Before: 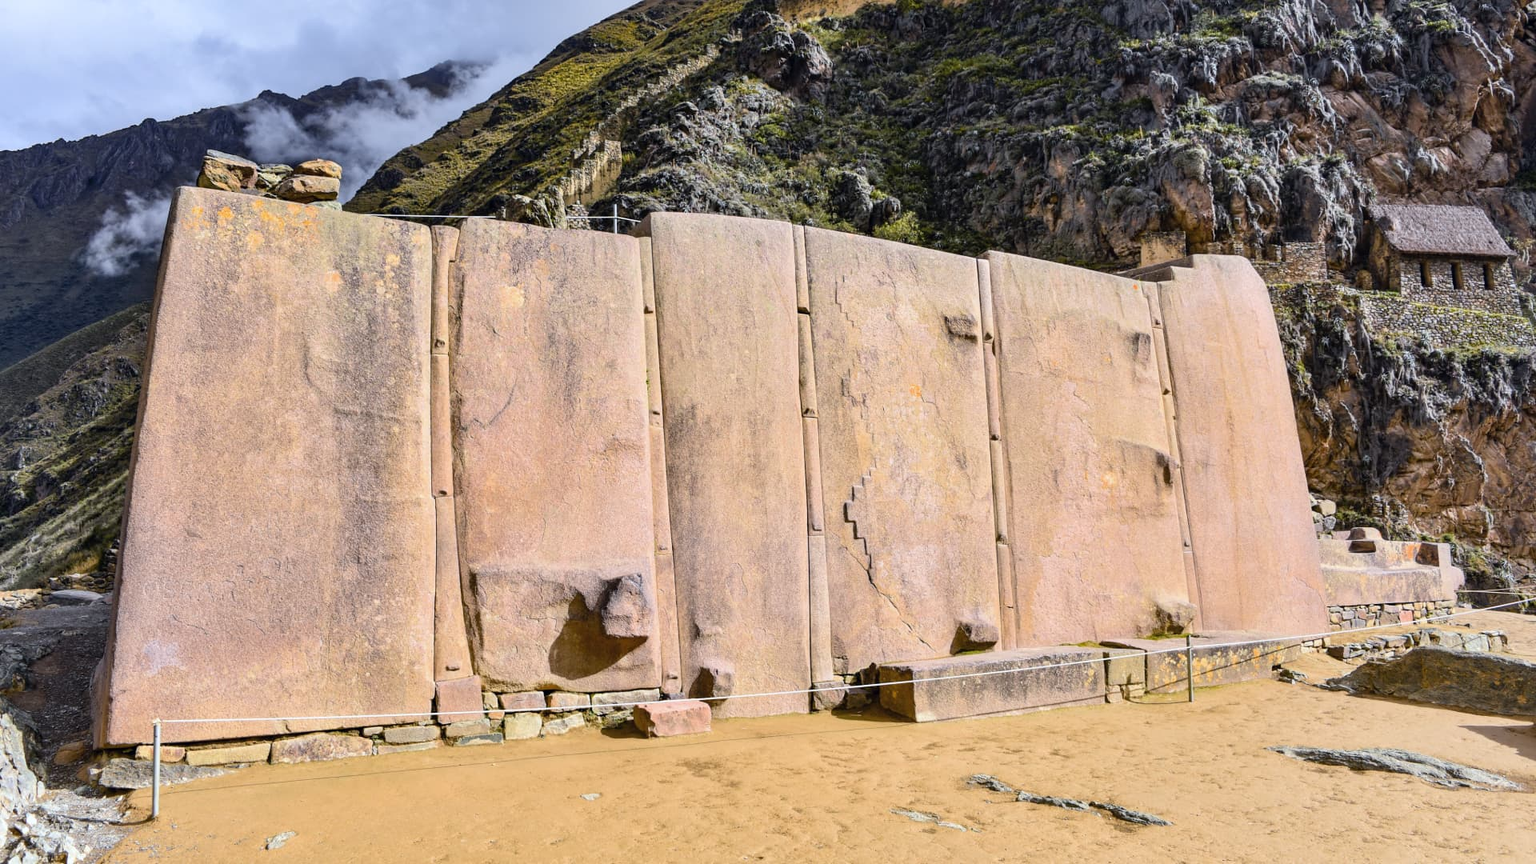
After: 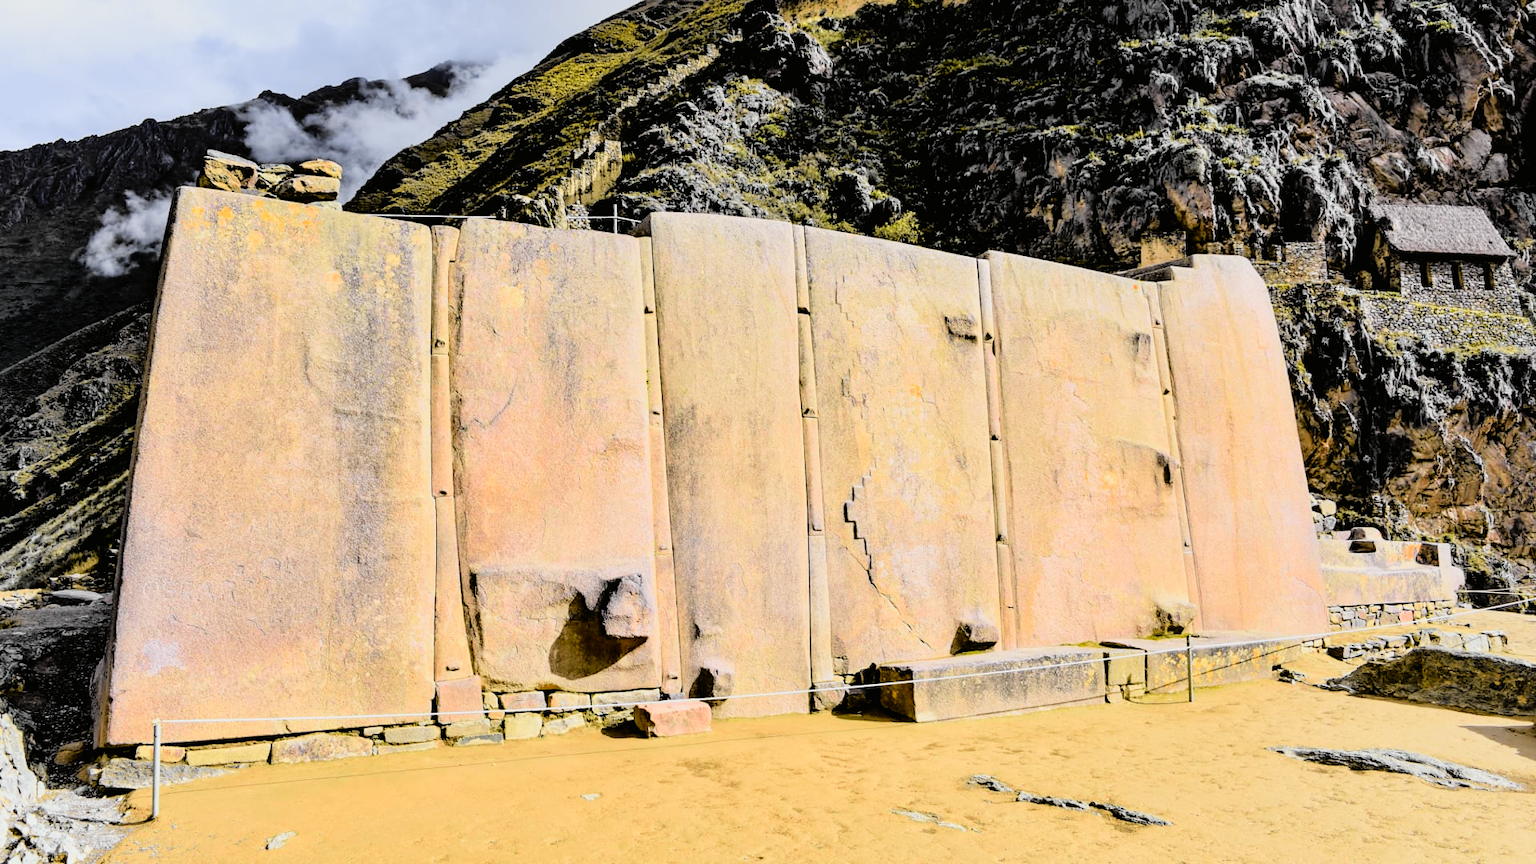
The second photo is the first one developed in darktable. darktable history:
exposure: compensate highlight preservation false
tone curve: curves: ch0 [(0, 0.008) (0.107, 0.091) (0.278, 0.351) (0.457, 0.562) (0.628, 0.738) (0.839, 0.909) (0.998, 0.978)]; ch1 [(0, 0) (0.437, 0.408) (0.474, 0.479) (0.502, 0.5) (0.527, 0.519) (0.561, 0.575) (0.608, 0.665) (0.669, 0.748) (0.859, 0.899) (1, 1)]; ch2 [(0, 0) (0.33, 0.301) (0.421, 0.443) (0.473, 0.498) (0.502, 0.504) (0.522, 0.527) (0.549, 0.583) (0.644, 0.703) (1, 1)], color space Lab, independent channels, preserve colors none
filmic rgb: black relative exposure -3.31 EV, white relative exposure 3.45 EV, hardness 2.36, contrast 1.103
